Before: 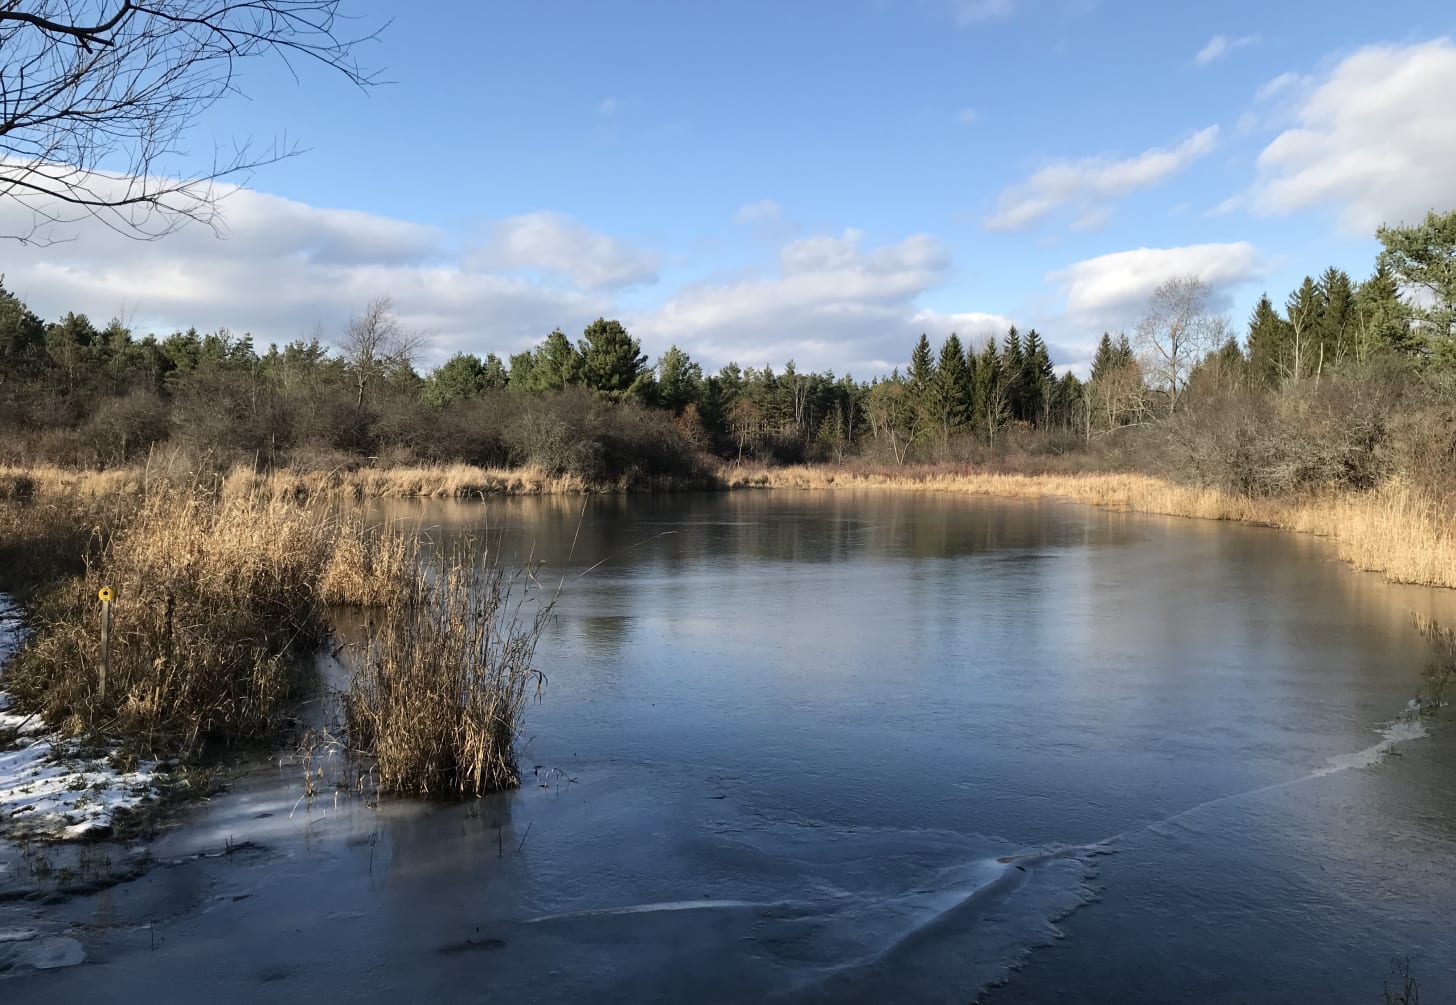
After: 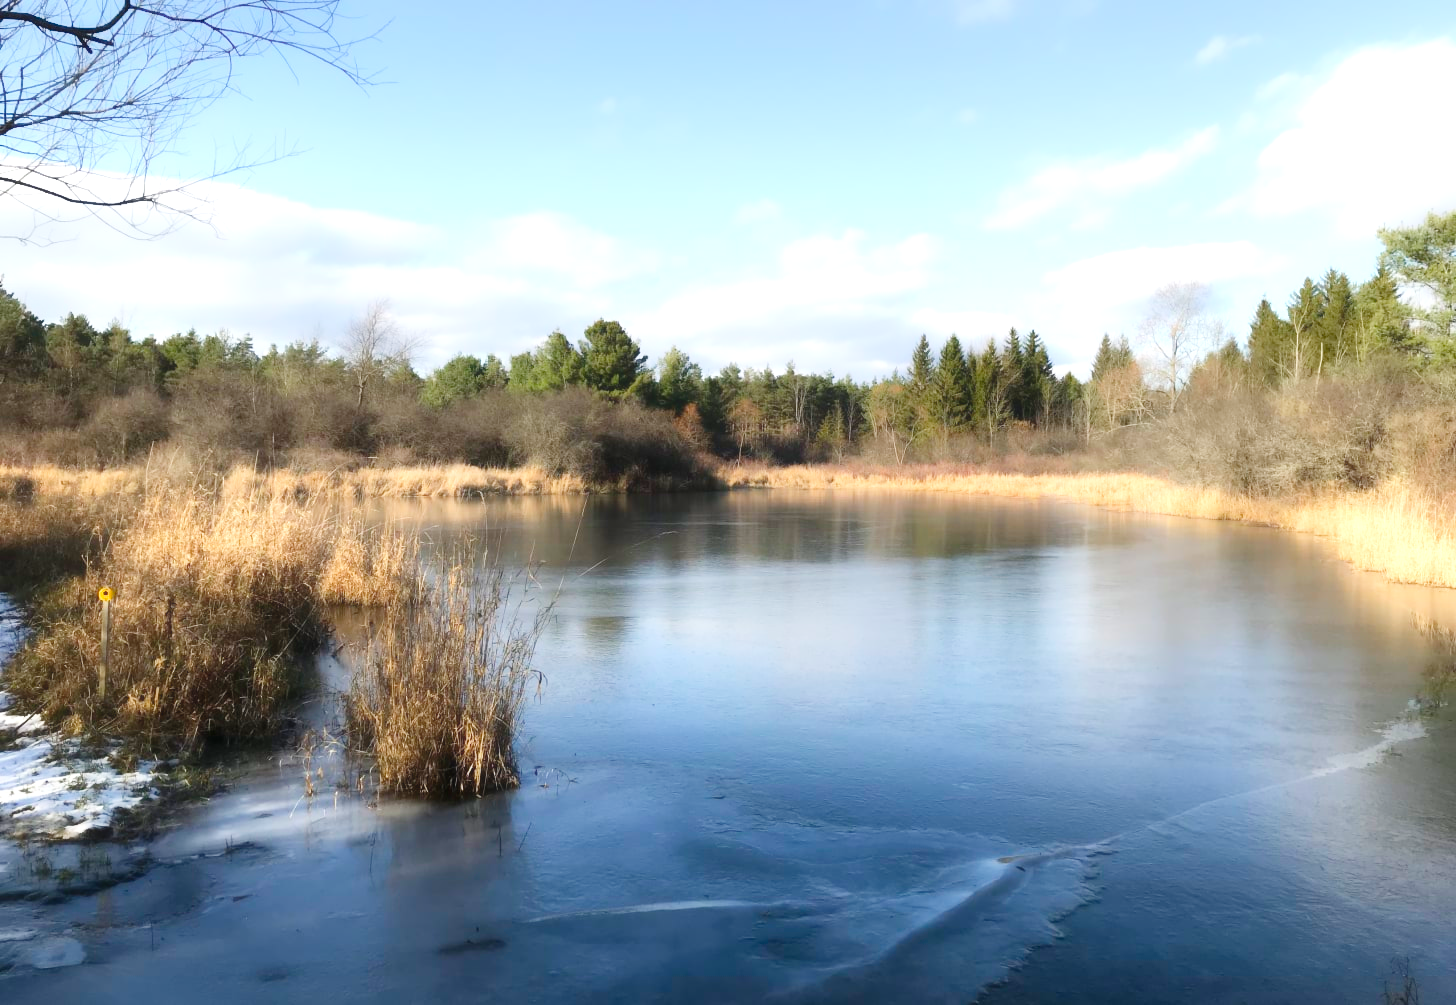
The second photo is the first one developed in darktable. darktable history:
contrast equalizer: y [[0.5, 0.542, 0.583, 0.625, 0.667, 0.708], [0.5 ×6], [0.5 ×6], [0, 0.033, 0.067, 0.1, 0.133, 0.167], [0, 0.05, 0.1, 0.15, 0.2, 0.25]], mix -1
exposure: exposure 0.775 EV, compensate exposure bias true, compensate highlight preservation false
tone curve: curves: ch0 [(0, 0) (0.004, 0.001) (0.133, 0.112) (0.325, 0.362) (0.832, 0.893) (1, 1)], preserve colors none
local contrast: on, module defaults
